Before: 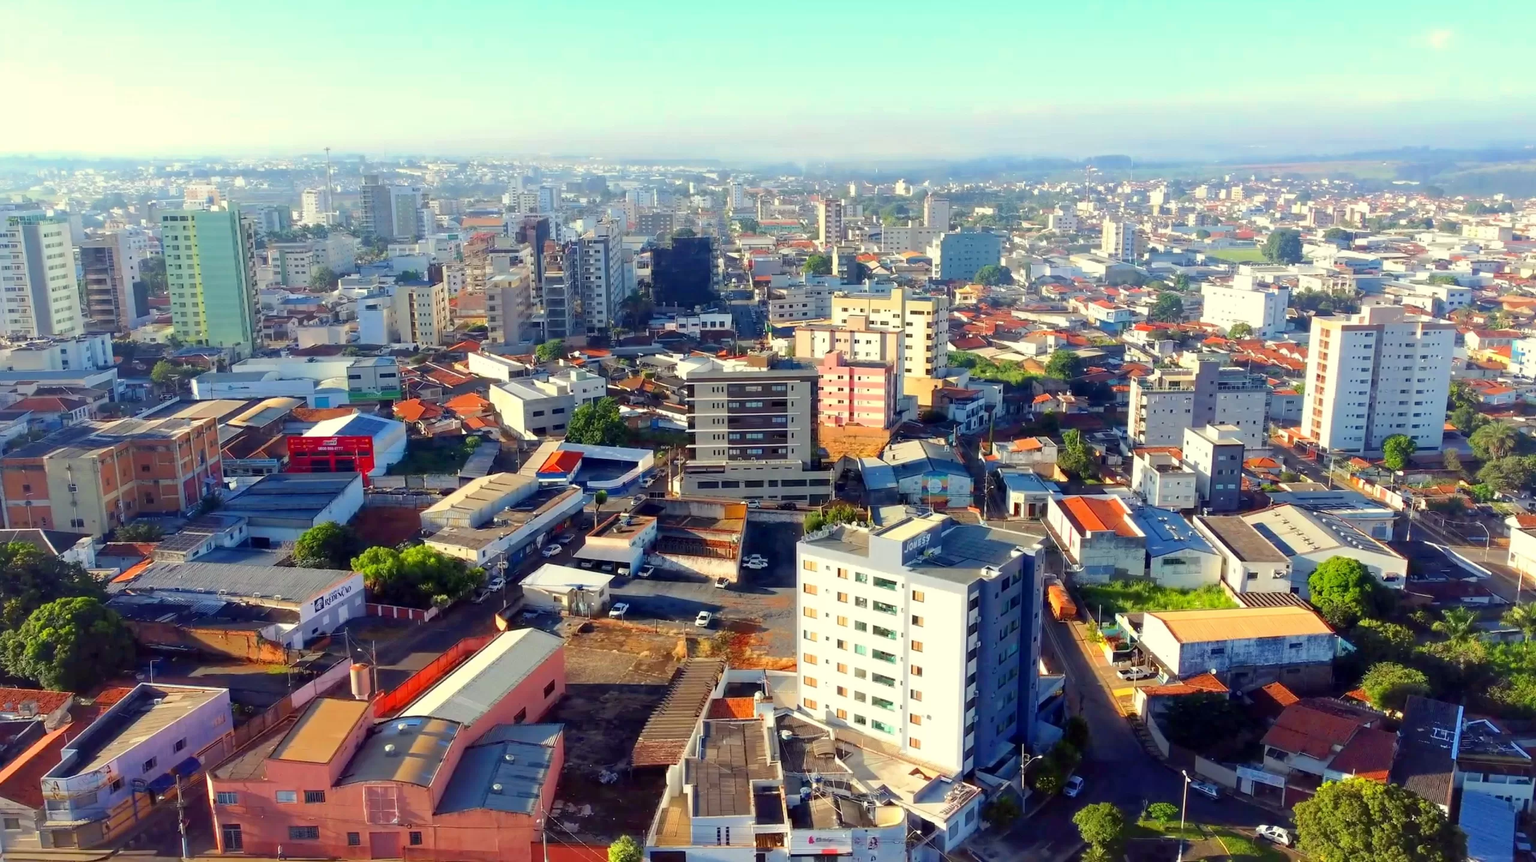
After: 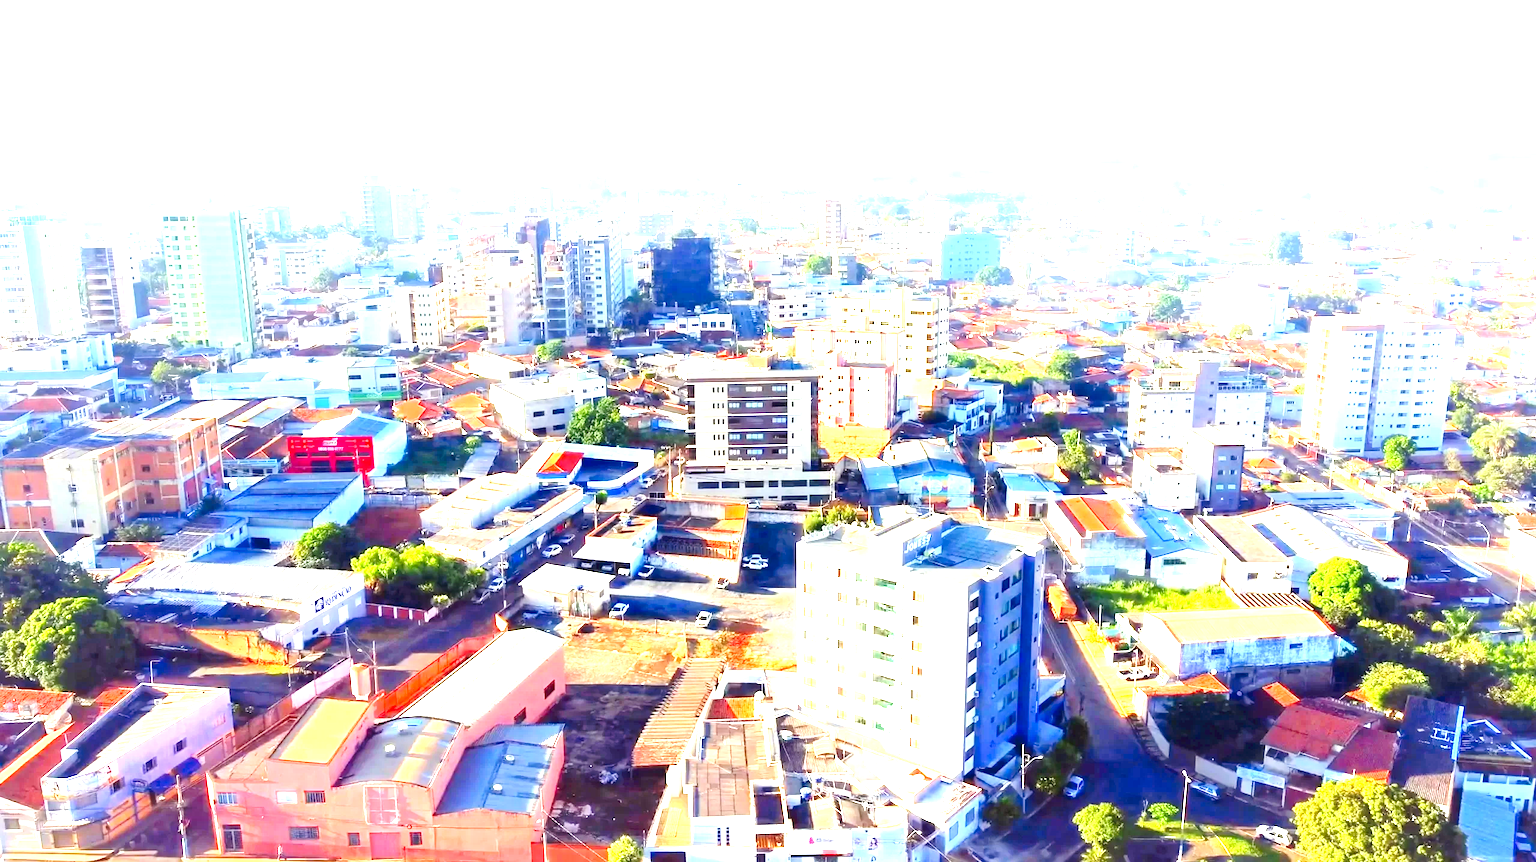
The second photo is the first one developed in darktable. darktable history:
exposure: black level correction 0, exposure 1.975 EV, compensate exposure bias true, compensate highlight preservation false
tone curve: curves: ch0 [(0, 0) (0.003, 0.005) (0.011, 0.021) (0.025, 0.042) (0.044, 0.065) (0.069, 0.074) (0.1, 0.092) (0.136, 0.123) (0.177, 0.159) (0.224, 0.2) (0.277, 0.252) (0.335, 0.32) (0.399, 0.392) (0.468, 0.468) (0.543, 0.549) (0.623, 0.638) (0.709, 0.721) (0.801, 0.812) (0.898, 0.896) (1, 1)], preserve colors none
levels: levels [0, 0.435, 0.917]
